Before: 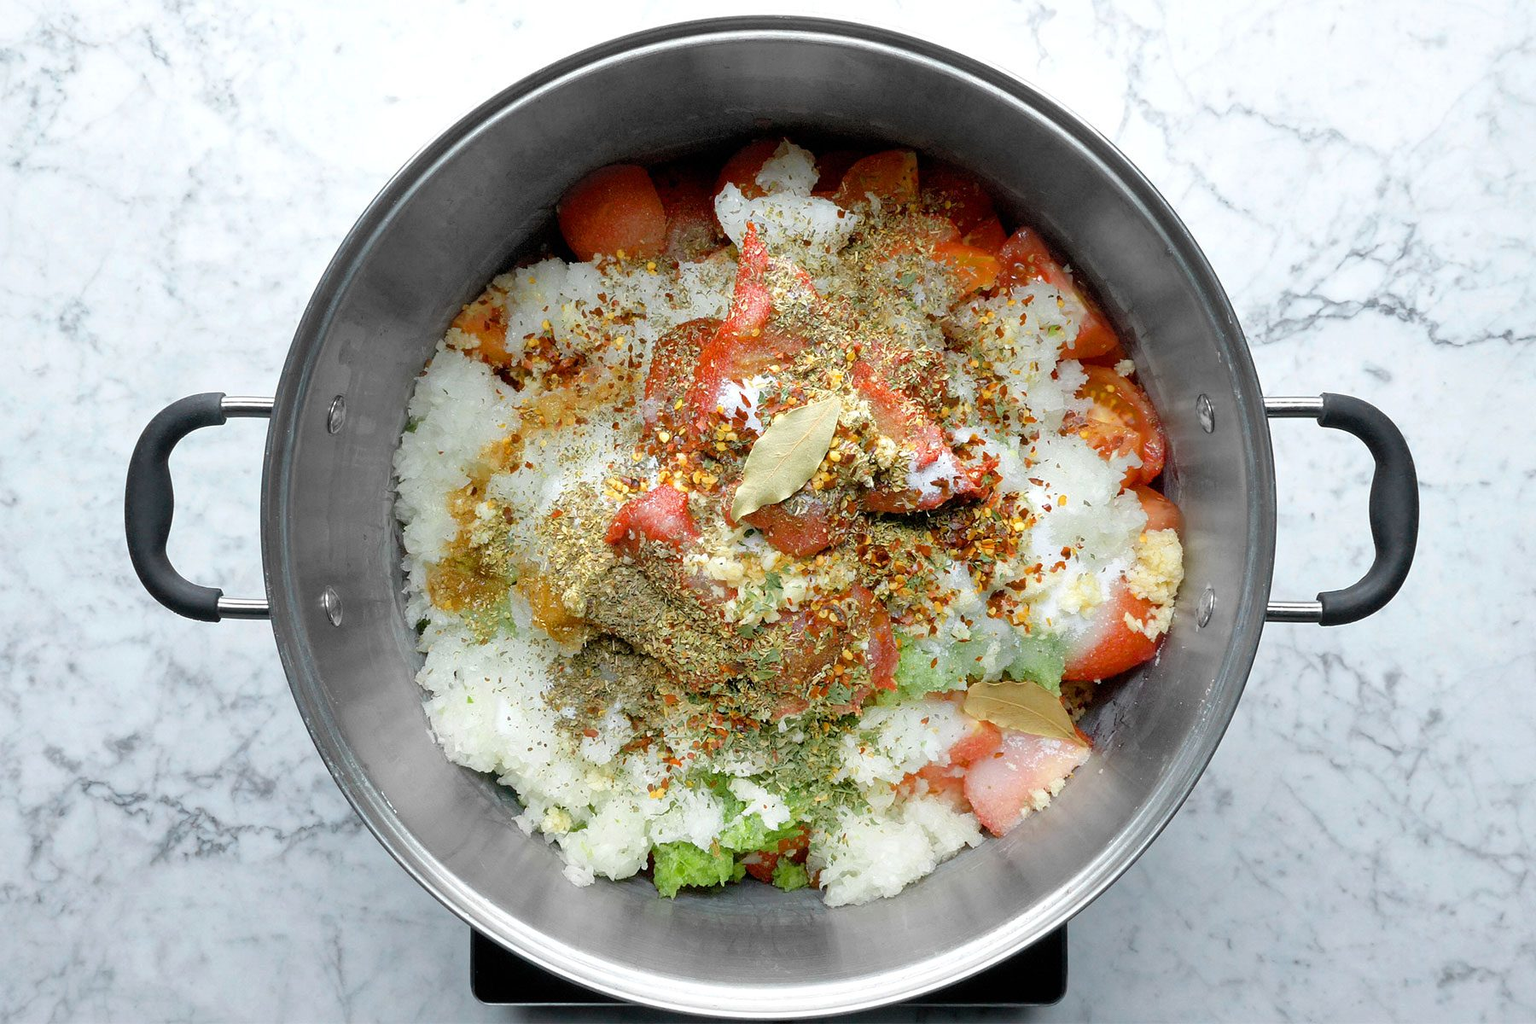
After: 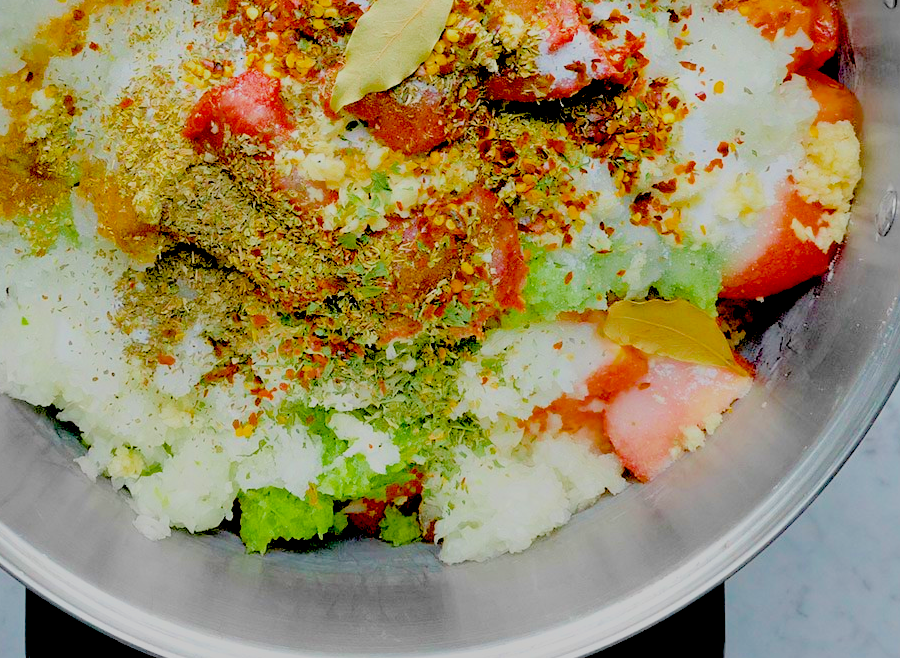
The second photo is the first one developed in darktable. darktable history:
color balance rgb: perceptual saturation grading › global saturation 25.891%, perceptual brilliance grading › global brilliance 2.27%, perceptual brilliance grading › highlights -3.944%, global vibrance 20%
shadows and highlights: shadows 48.19, highlights -41.7, soften with gaussian
exposure: black level correction 0.032, exposure 0.312 EV, compensate highlight preservation false
crop: left 29.223%, top 41.605%, right 20.754%, bottom 3.483%
tone equalizer: -8 EV -0.449 EV, -7 EV -0.37 EV, -6 EV -0.368 EV, -5 EV -0.235 EV, -3 EV 0.188 EV, -2 EV 0.323 EV, -1 EV 0.409 EV, +0 EV 0.419 EV
filmic rgb: middle gray luminance 2.64%, black relative exposure -10.03 EV, white relative exposure 7 EV, dynamic range scaling 10.62%, target black luminance 0%, hardness 3.16, latitude 43.53%, contrast 0.678, highlights saturation mix 3.83%, shadows ↔ highlights balance 13.85%, color science v4 (2020)
